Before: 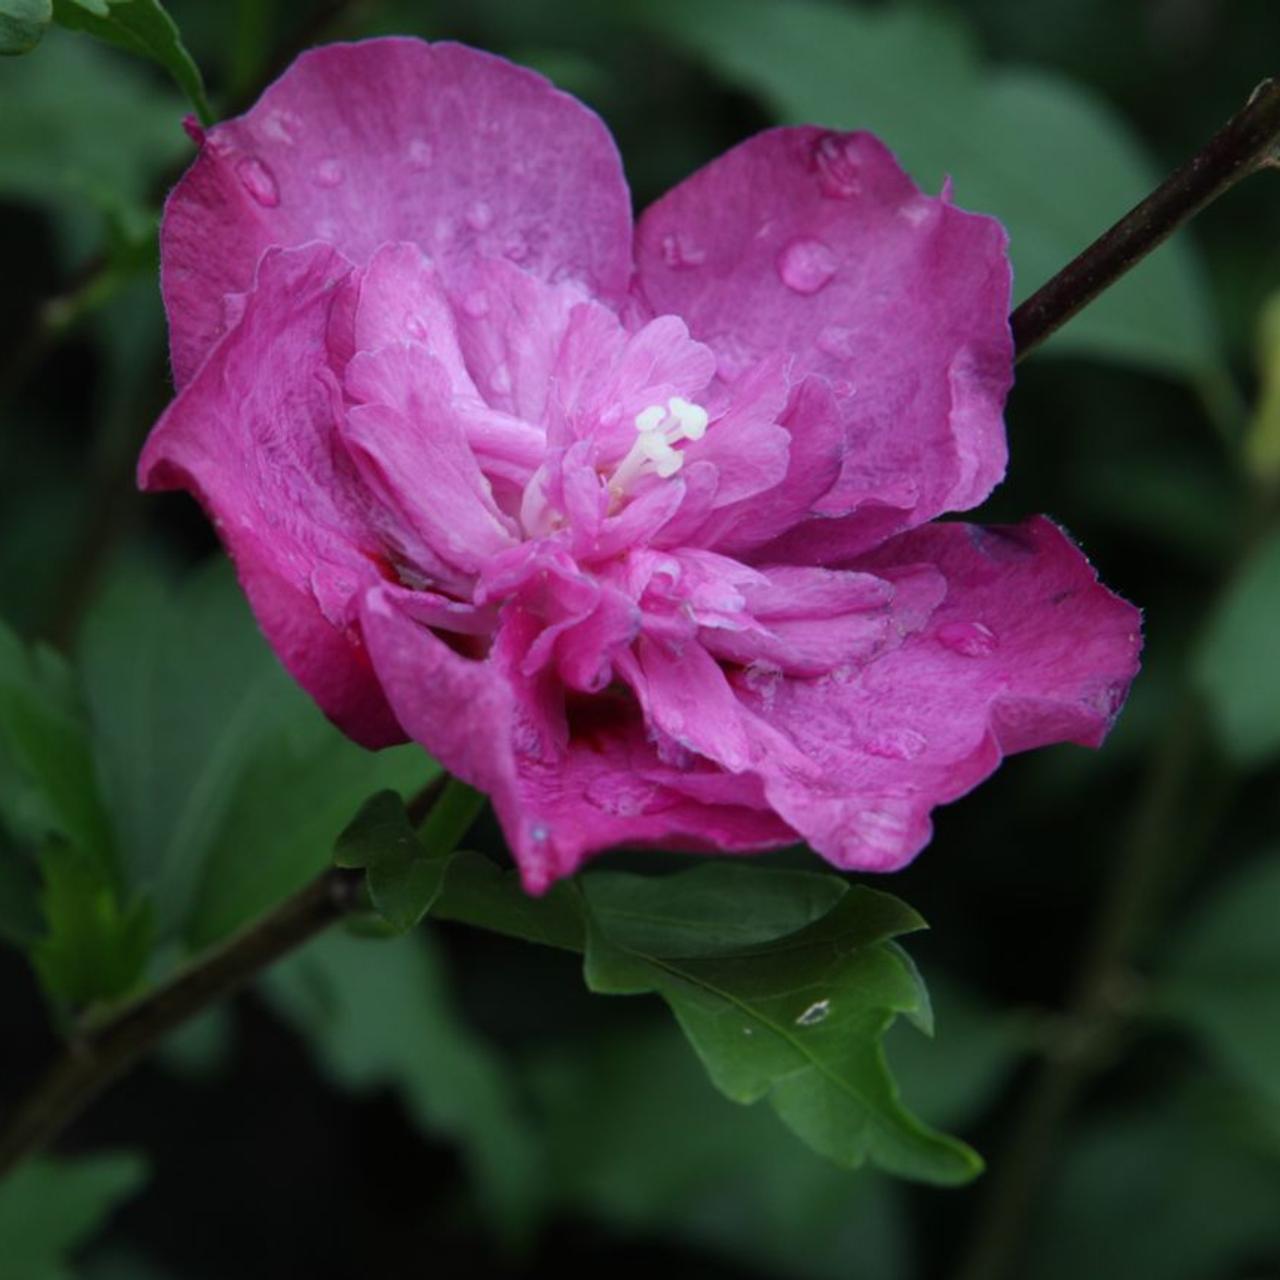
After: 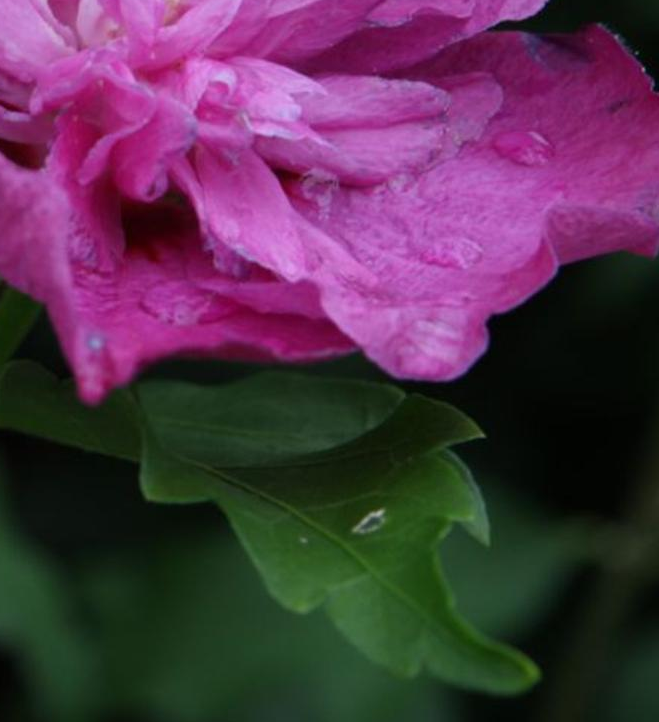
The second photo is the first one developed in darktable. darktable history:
crop: left 34.702%, top 38.409%, right 13.779%, bottom 5.184%
